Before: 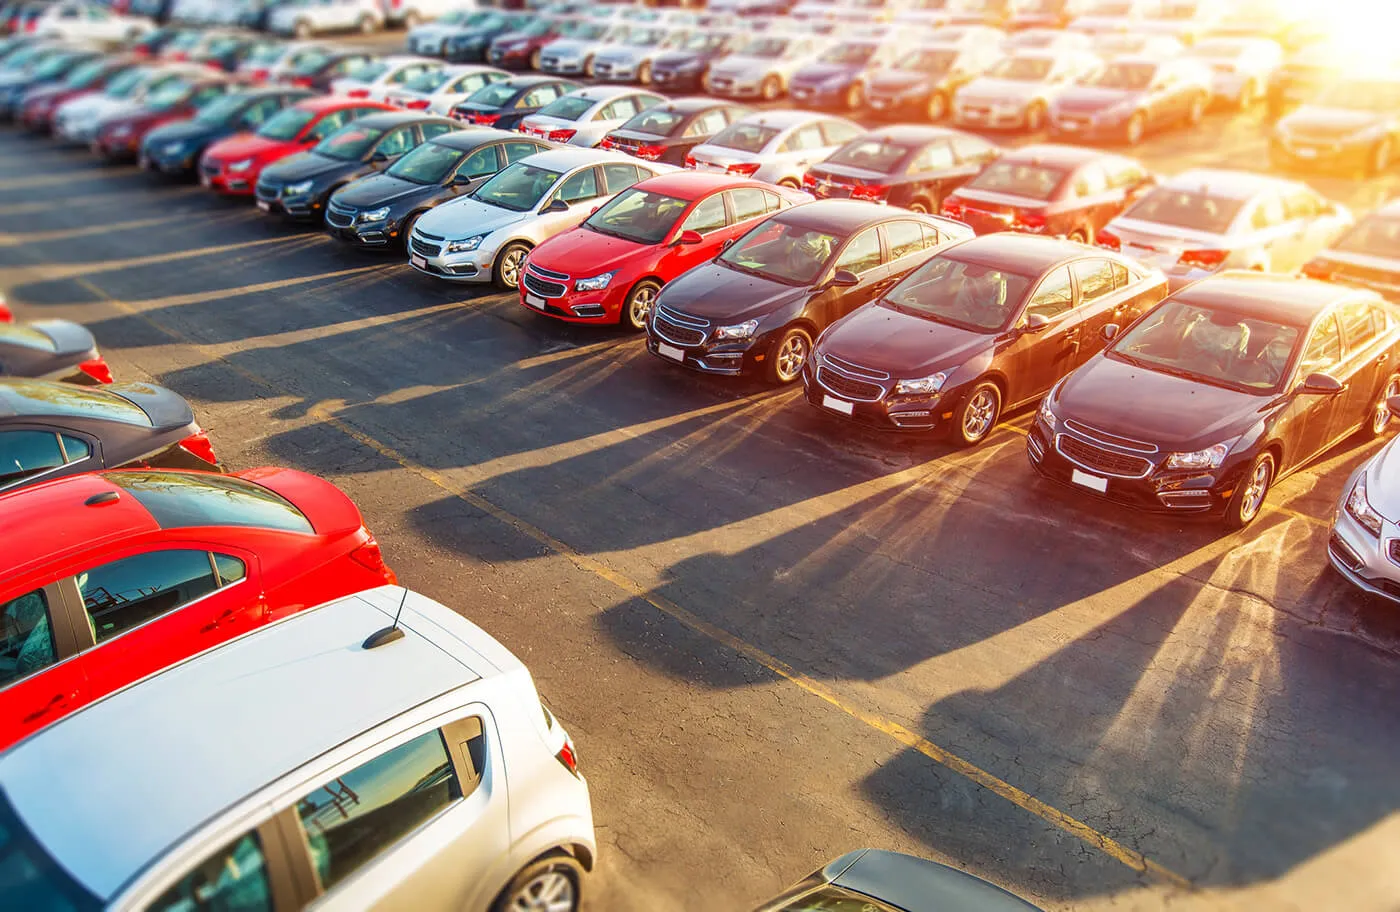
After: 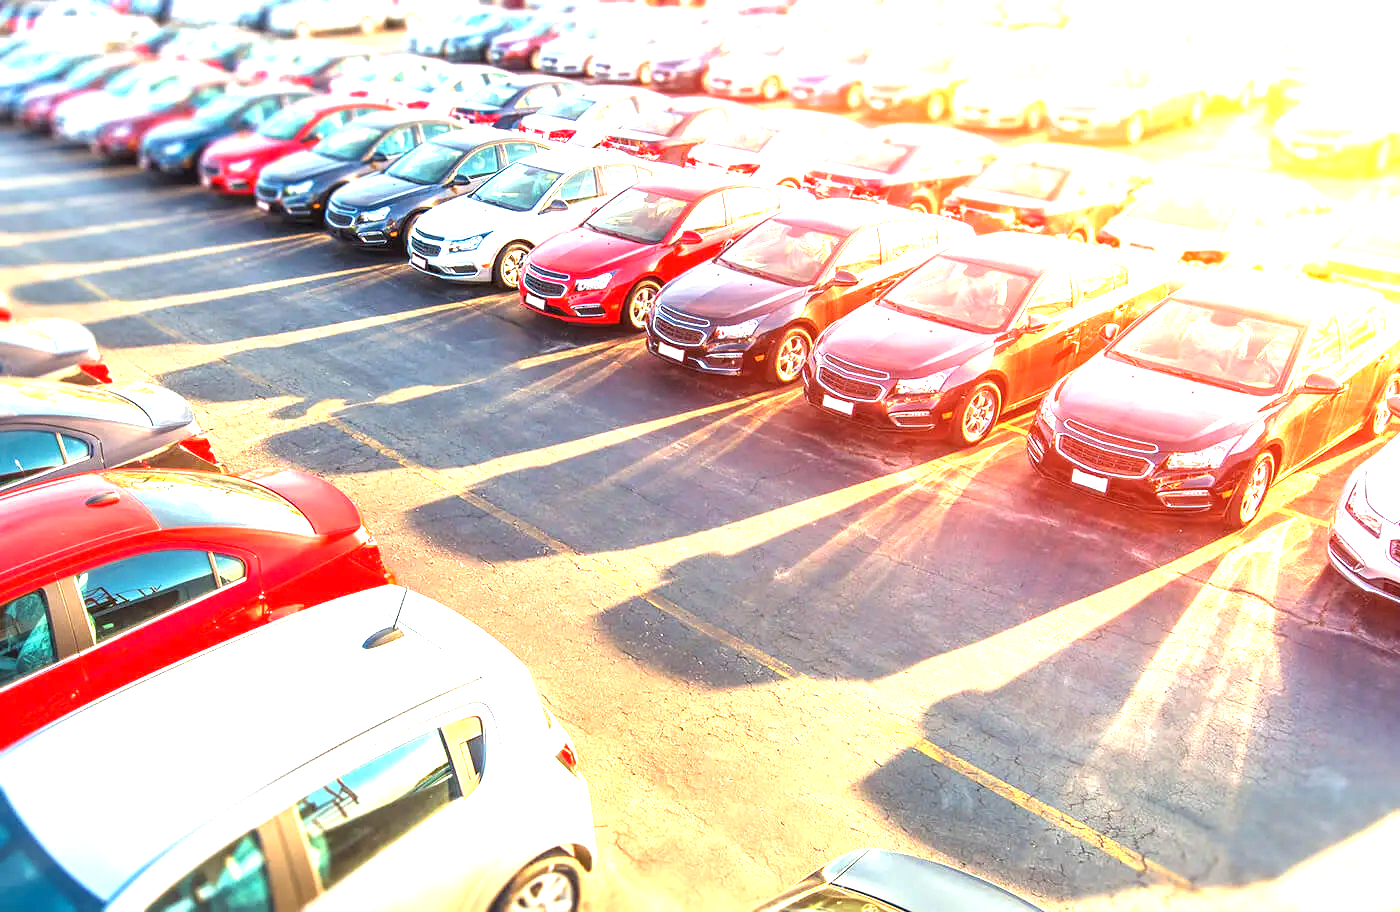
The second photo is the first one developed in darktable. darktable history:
exposure: exposure 2.013 EV, compensate highlight preservation false
